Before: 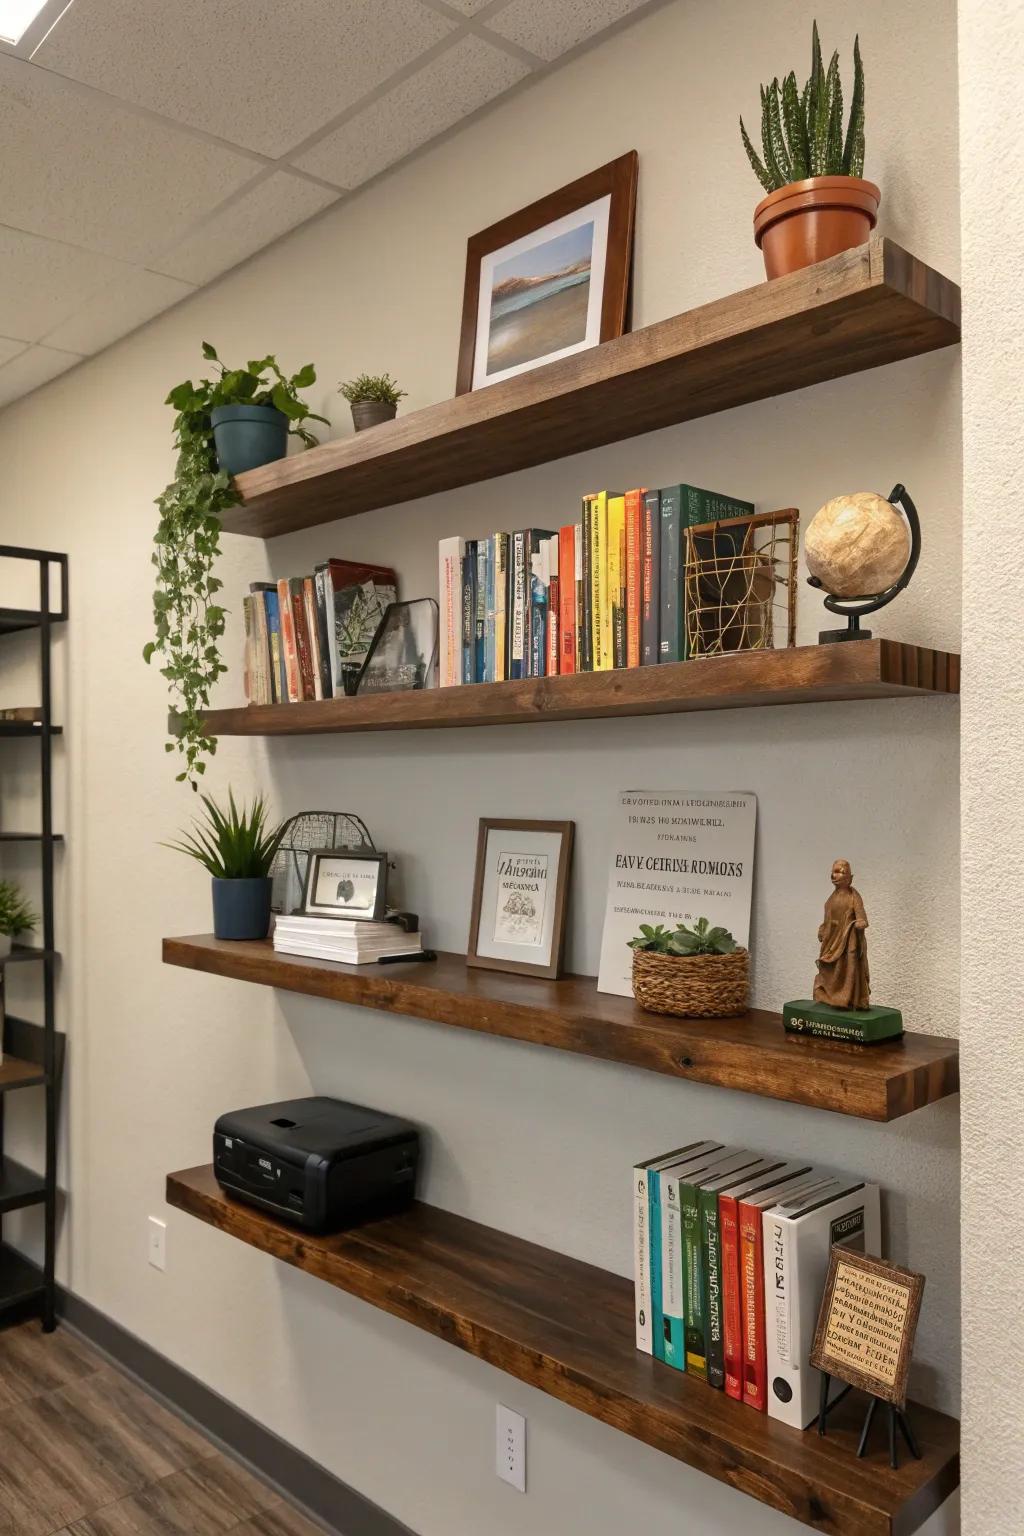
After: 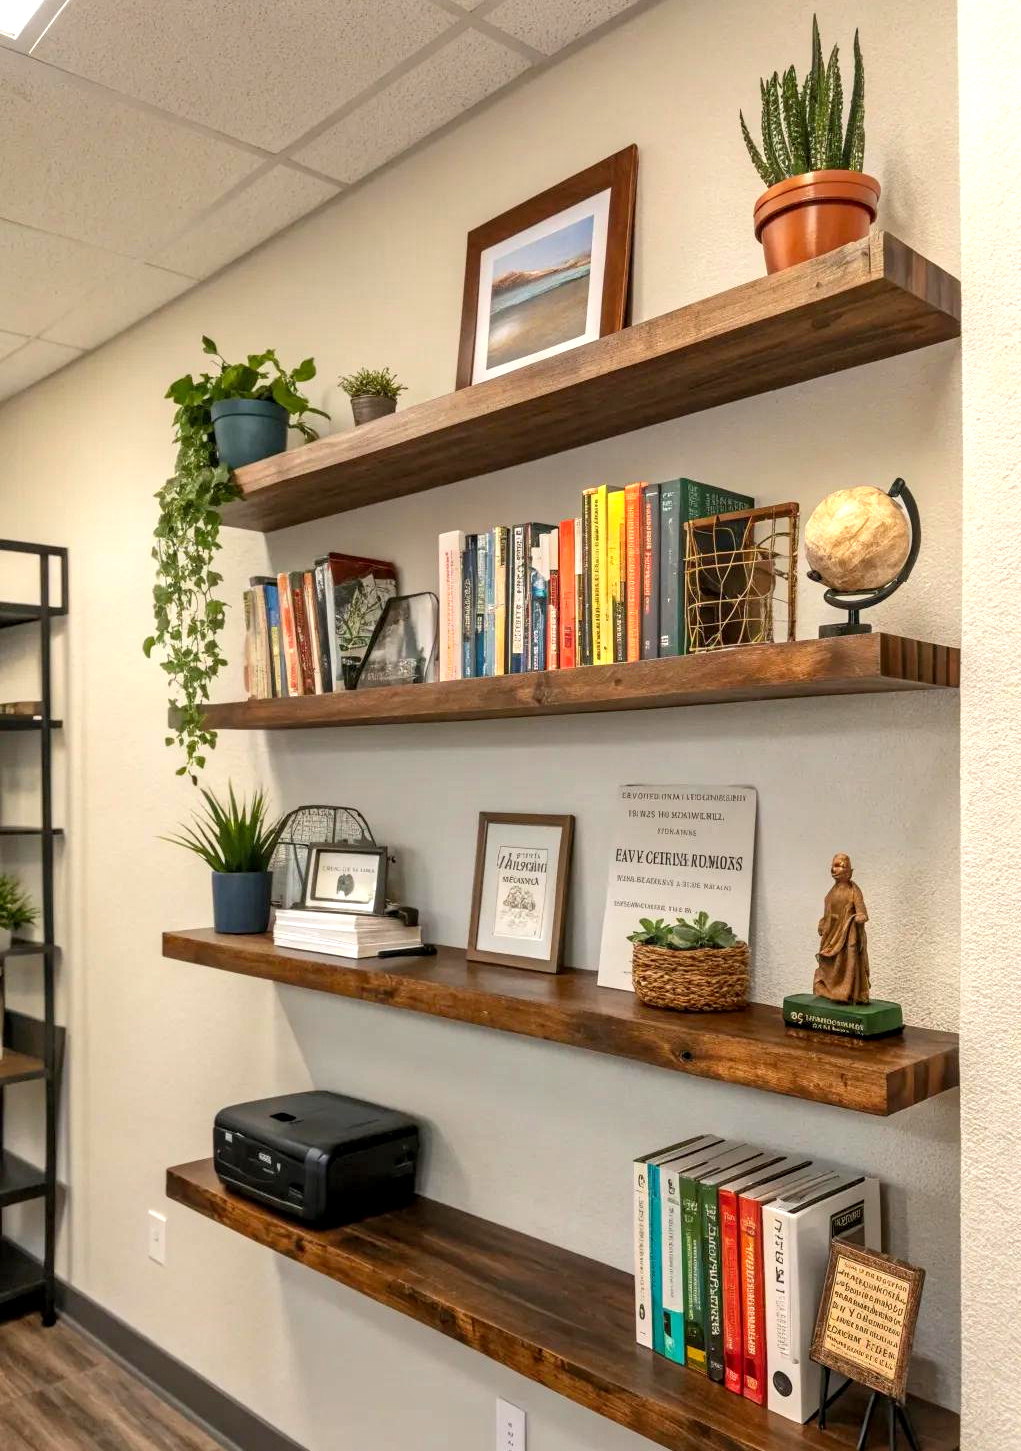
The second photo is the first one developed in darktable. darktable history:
exposure: black level correction 0.001, exposure 0.3 EV, compensate highlight preservation false
local contrast: detail 130%
contrast brightness saturation: contrast 0.07, brightness 0.08, saturation 0.18
crop: top 0.448%, right 0.264%, bottom 5.045%
